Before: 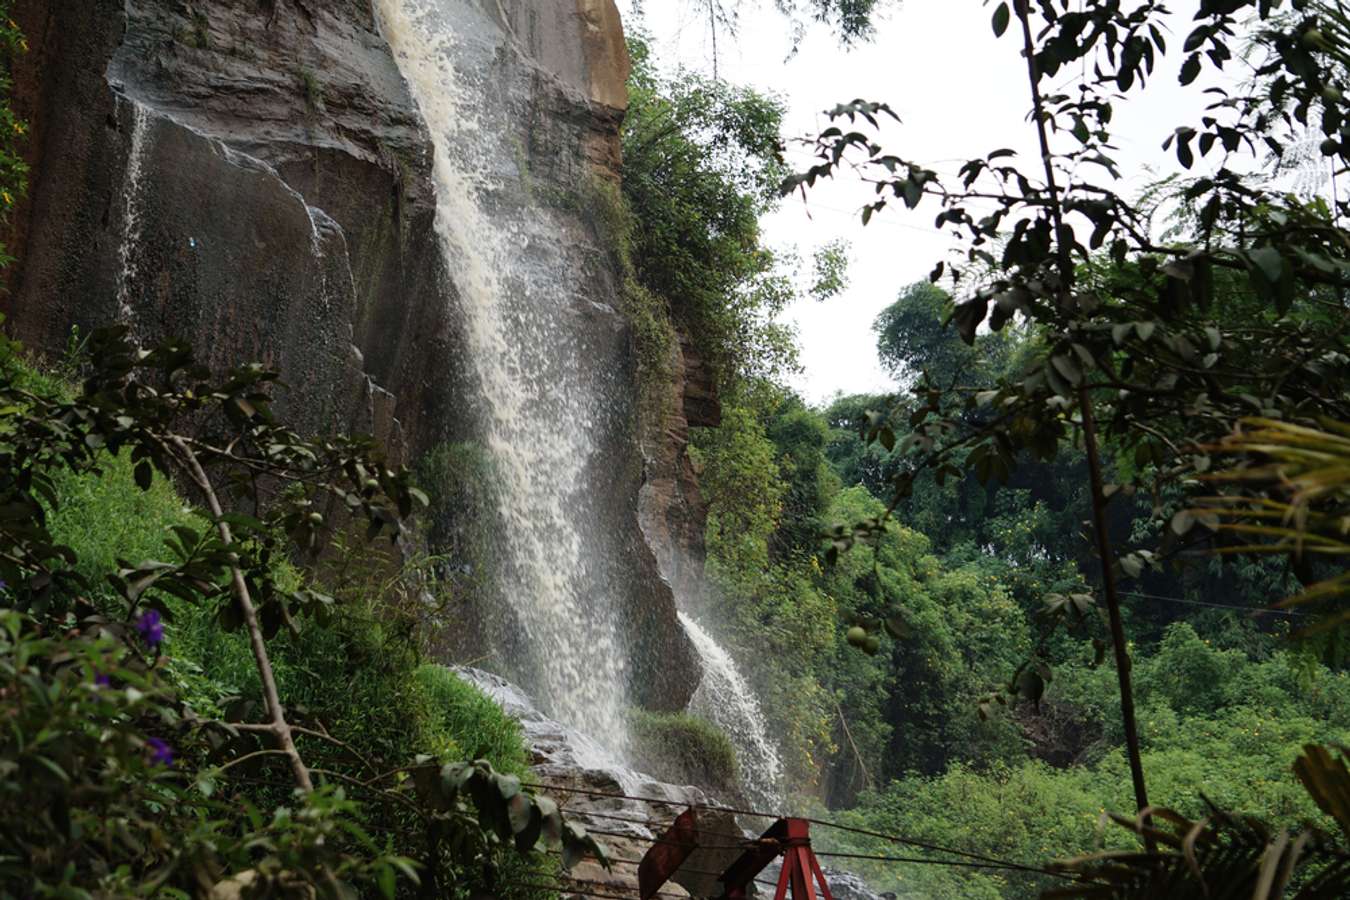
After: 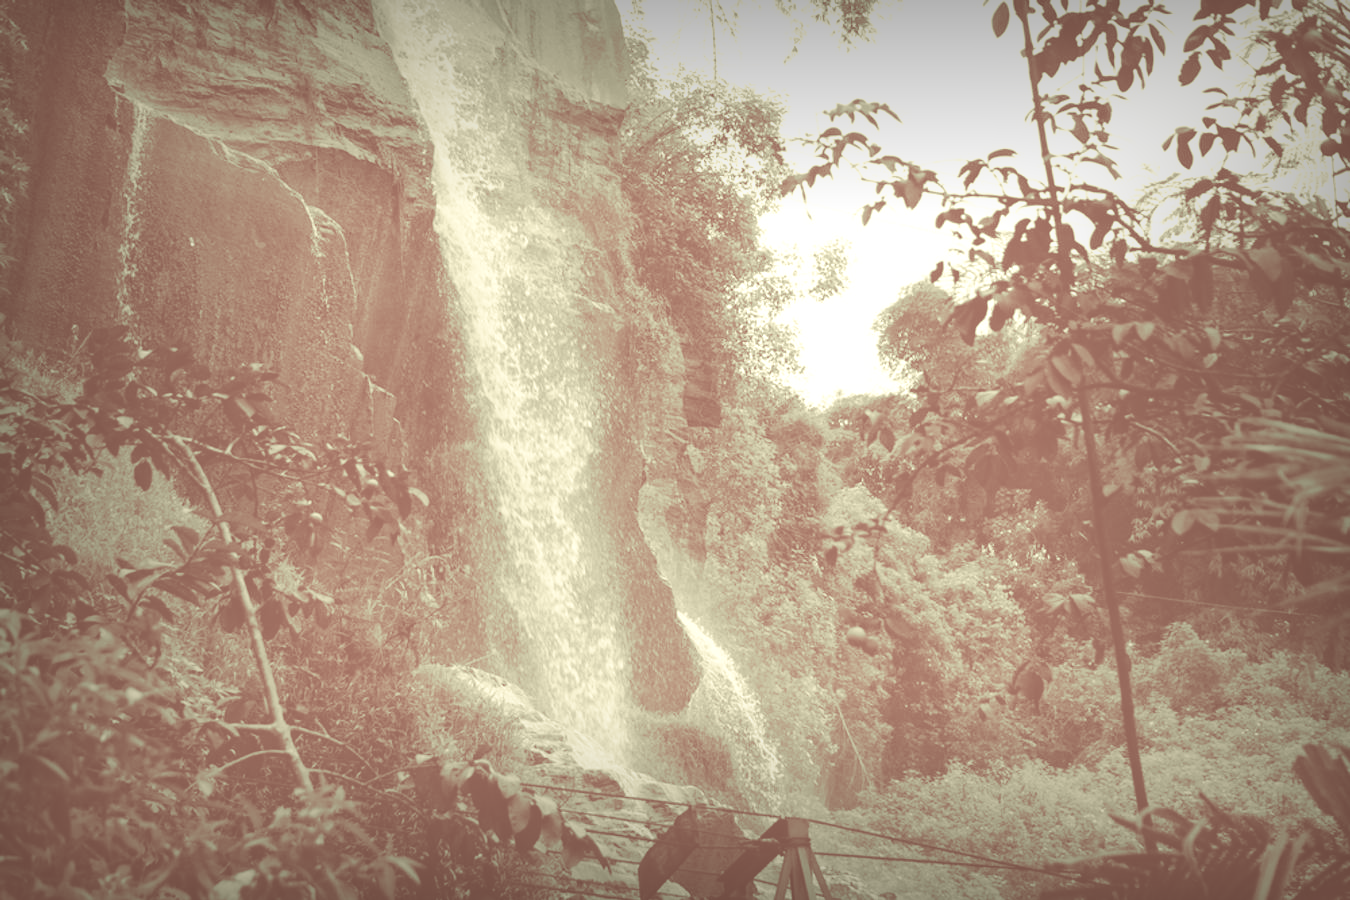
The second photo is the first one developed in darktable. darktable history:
colorize: hue 43.2°, saturation 40%, version 1 | blend: blend mode multiply, opacity 100%; mask: uniform (no mask)
color zones: curves: ch1 [(0, 0.292) (0.001, 0.292) (0.2, 0.264) (0.4, 0.248) (0.6, 0.248) (0.8, 0.264) (0.999, 0.292) (1, 0.292)]
vignetting: fall-off start 53.2%, brightness -0.594, saturation 0, automatic ratio true, width/height ratio 1.313, shape 0.22, unbound false | blend: blend mode overlay, opacity 100%; mask: uniform (no mask)
split-toning: highlights › saturation 0, balance -61.83 | blend: blend mode average, opacity 100%; mask: uniform (no mask)
